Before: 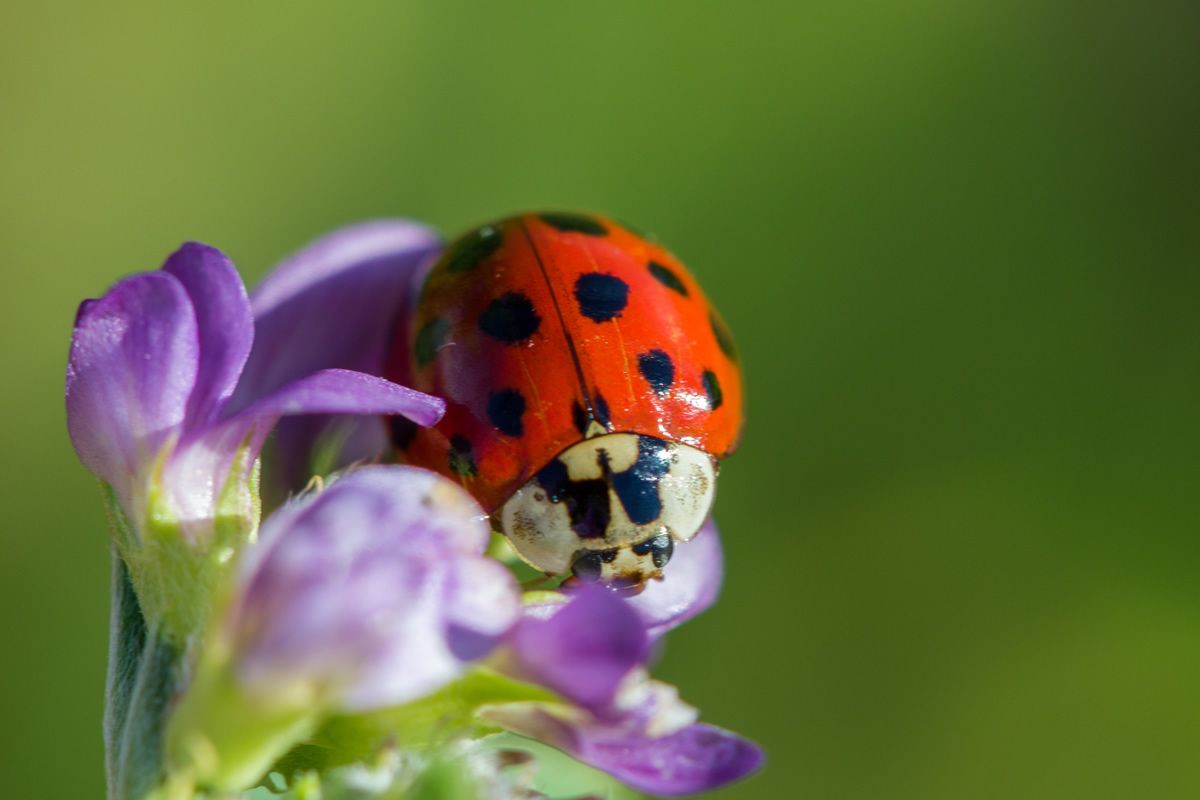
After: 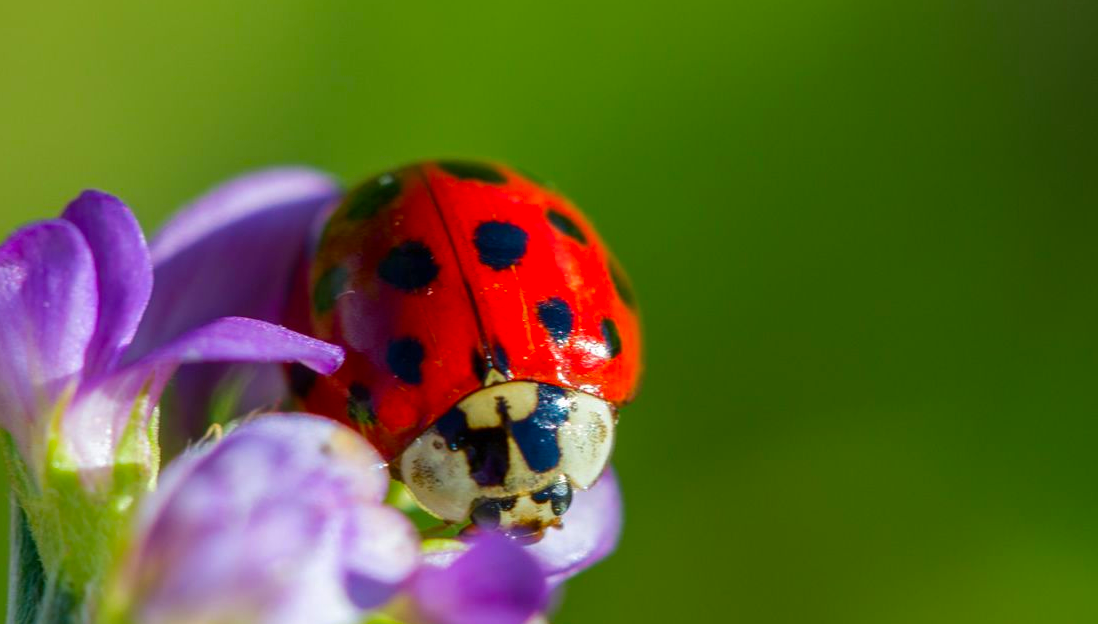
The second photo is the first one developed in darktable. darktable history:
color correction: highlights b* -0.033, saturation 1.33
crop: left 8.448%, top 6.624%, bottom 15.274%
